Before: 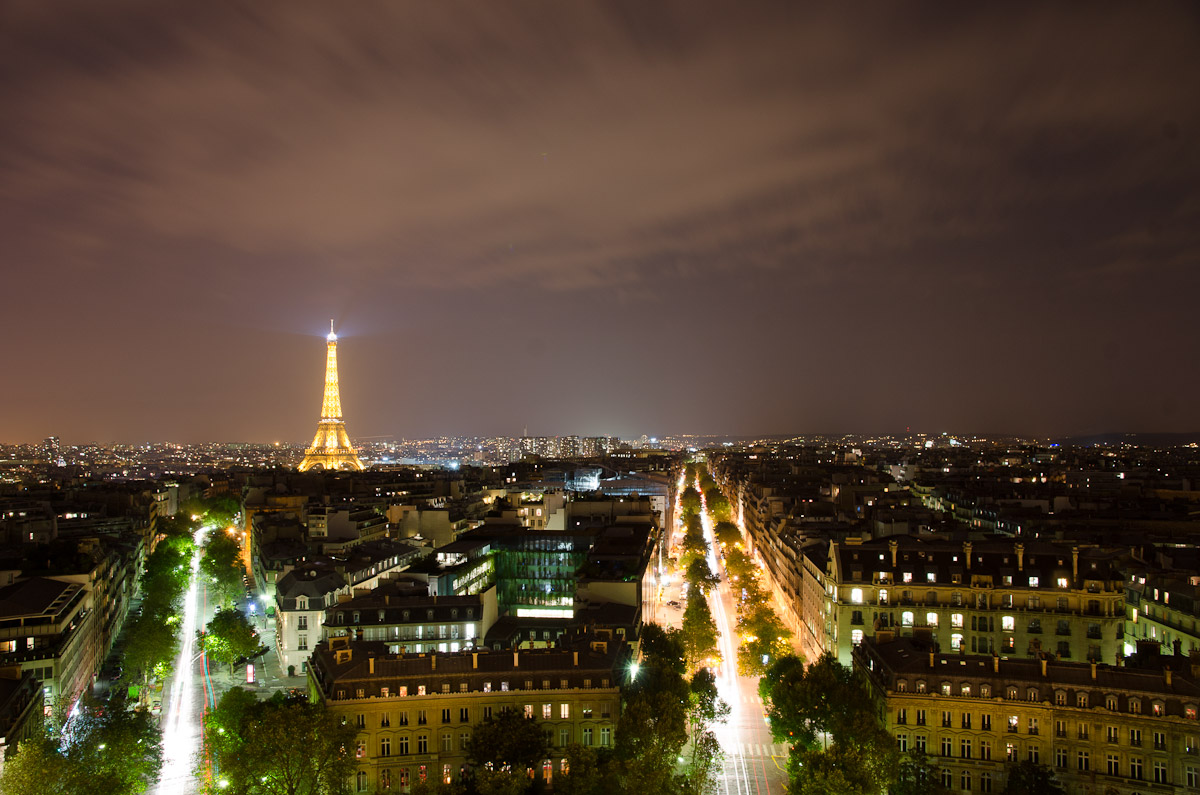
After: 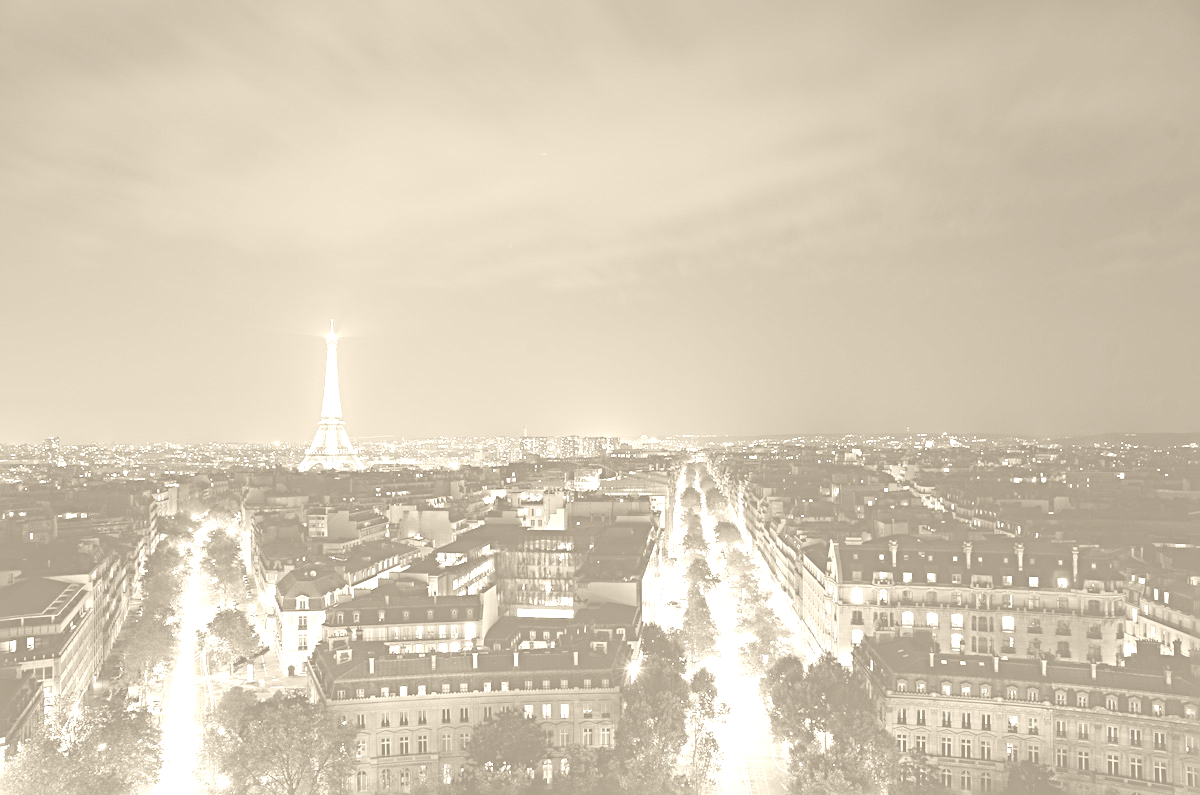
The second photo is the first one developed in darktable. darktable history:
colorize: hue 36°, saturation 71%, lightness 80.79%
exposure: black level correction 0.004, exposure 0.014 EV, compensate highlight preservation false
sharpen: radius 4
